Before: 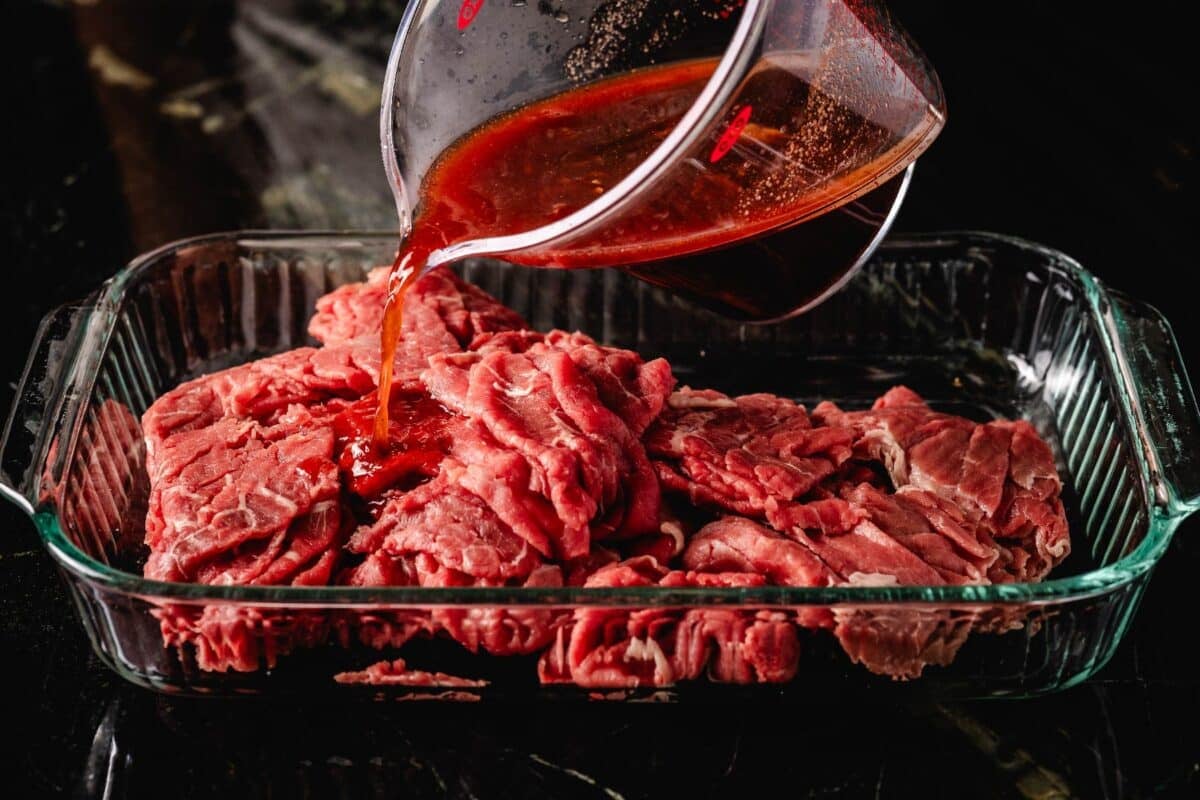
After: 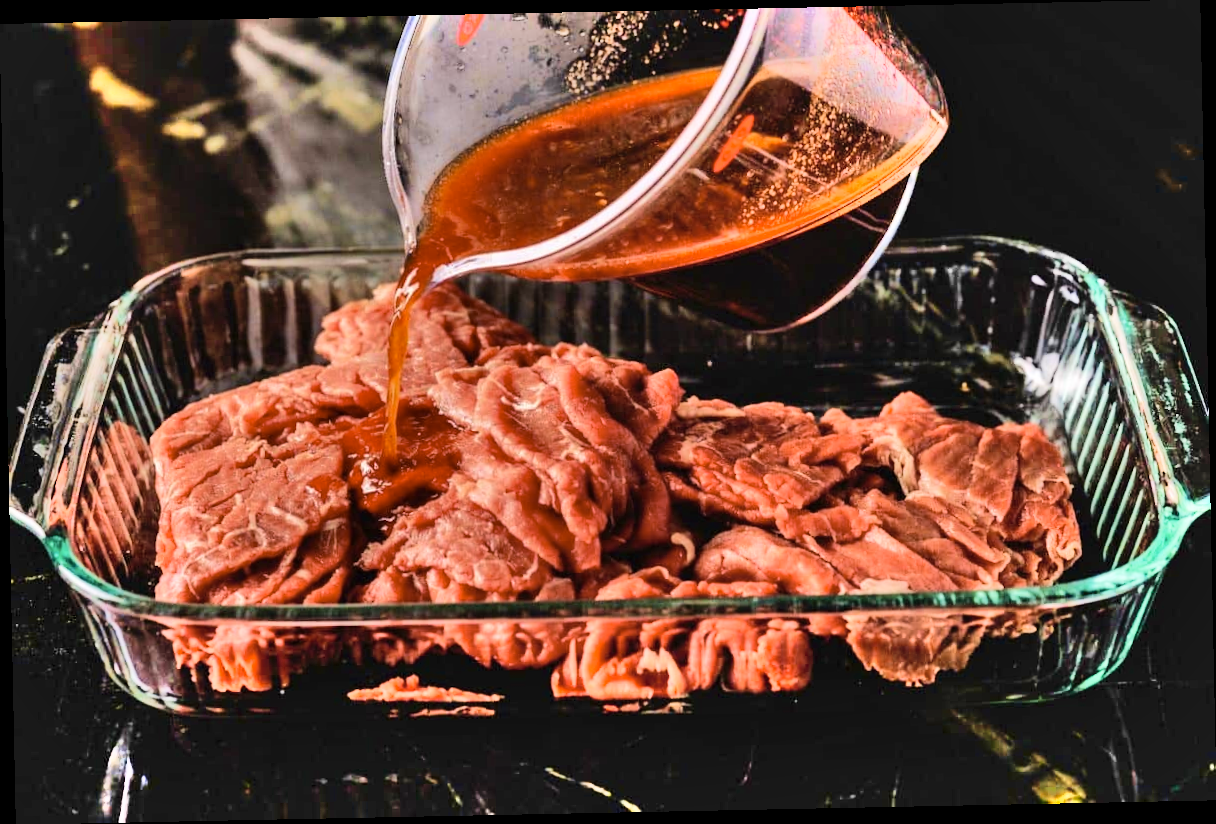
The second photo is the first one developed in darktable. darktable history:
shadows and highlights: shadows 75, highlights -25, soften with gaussian
rotate and perspective: rotation -1.17°, automatic cropping off
color contrast: green-magenta contrast 0.8, blue-yellow contrast 1.1, unbound 0
velvia: on, module defaults
